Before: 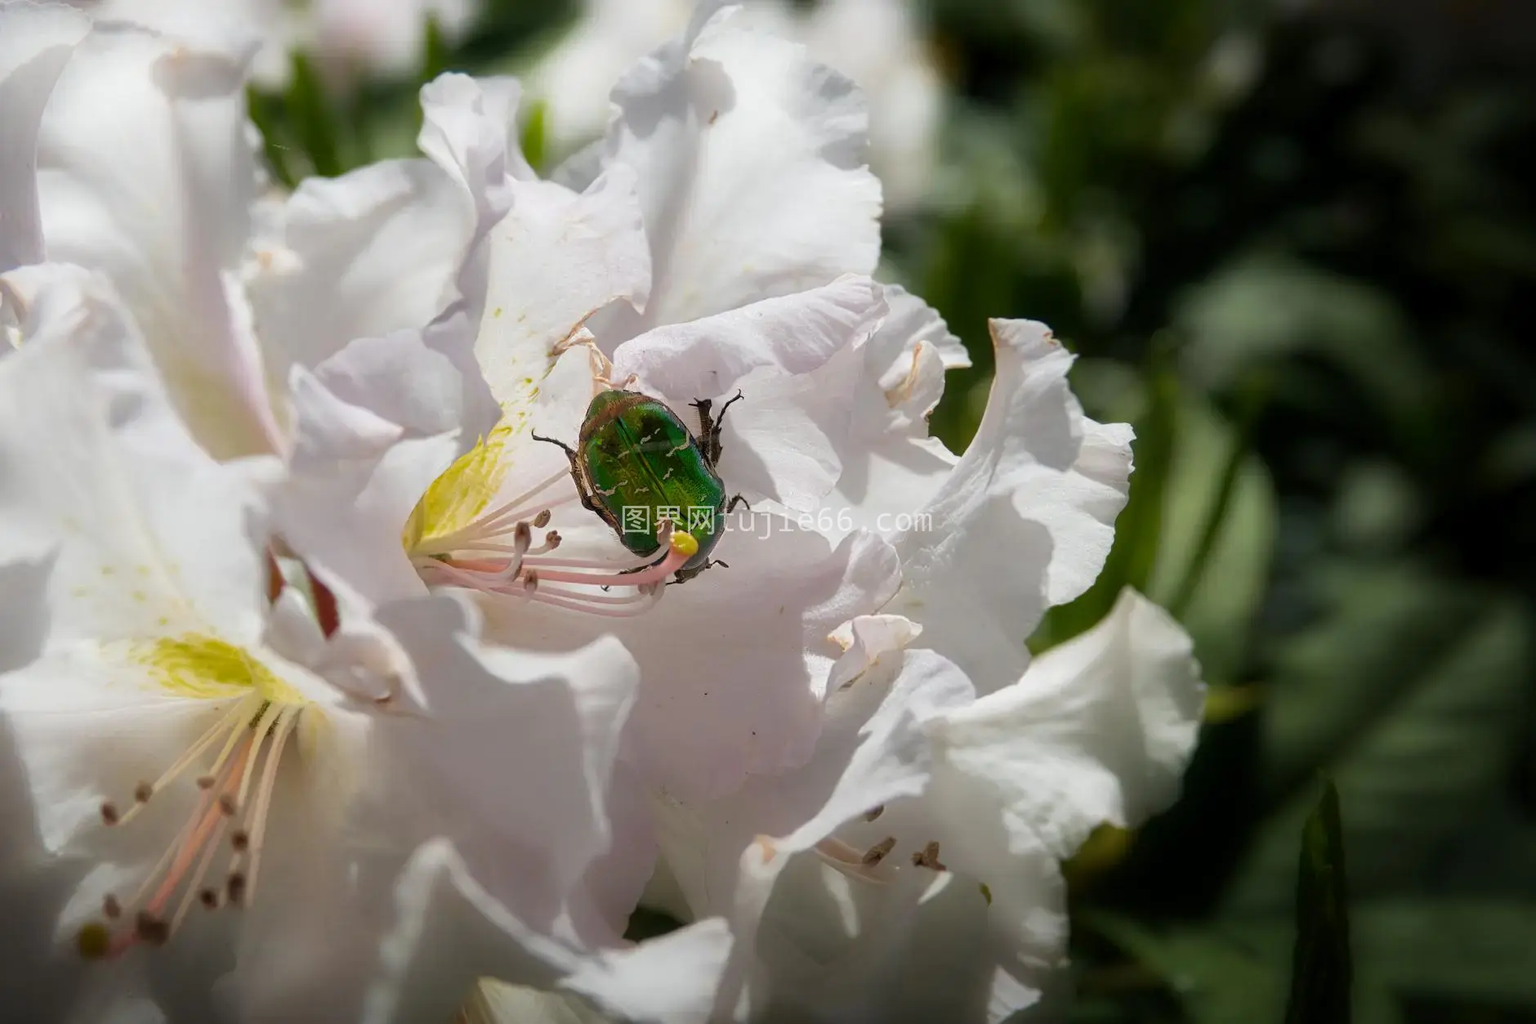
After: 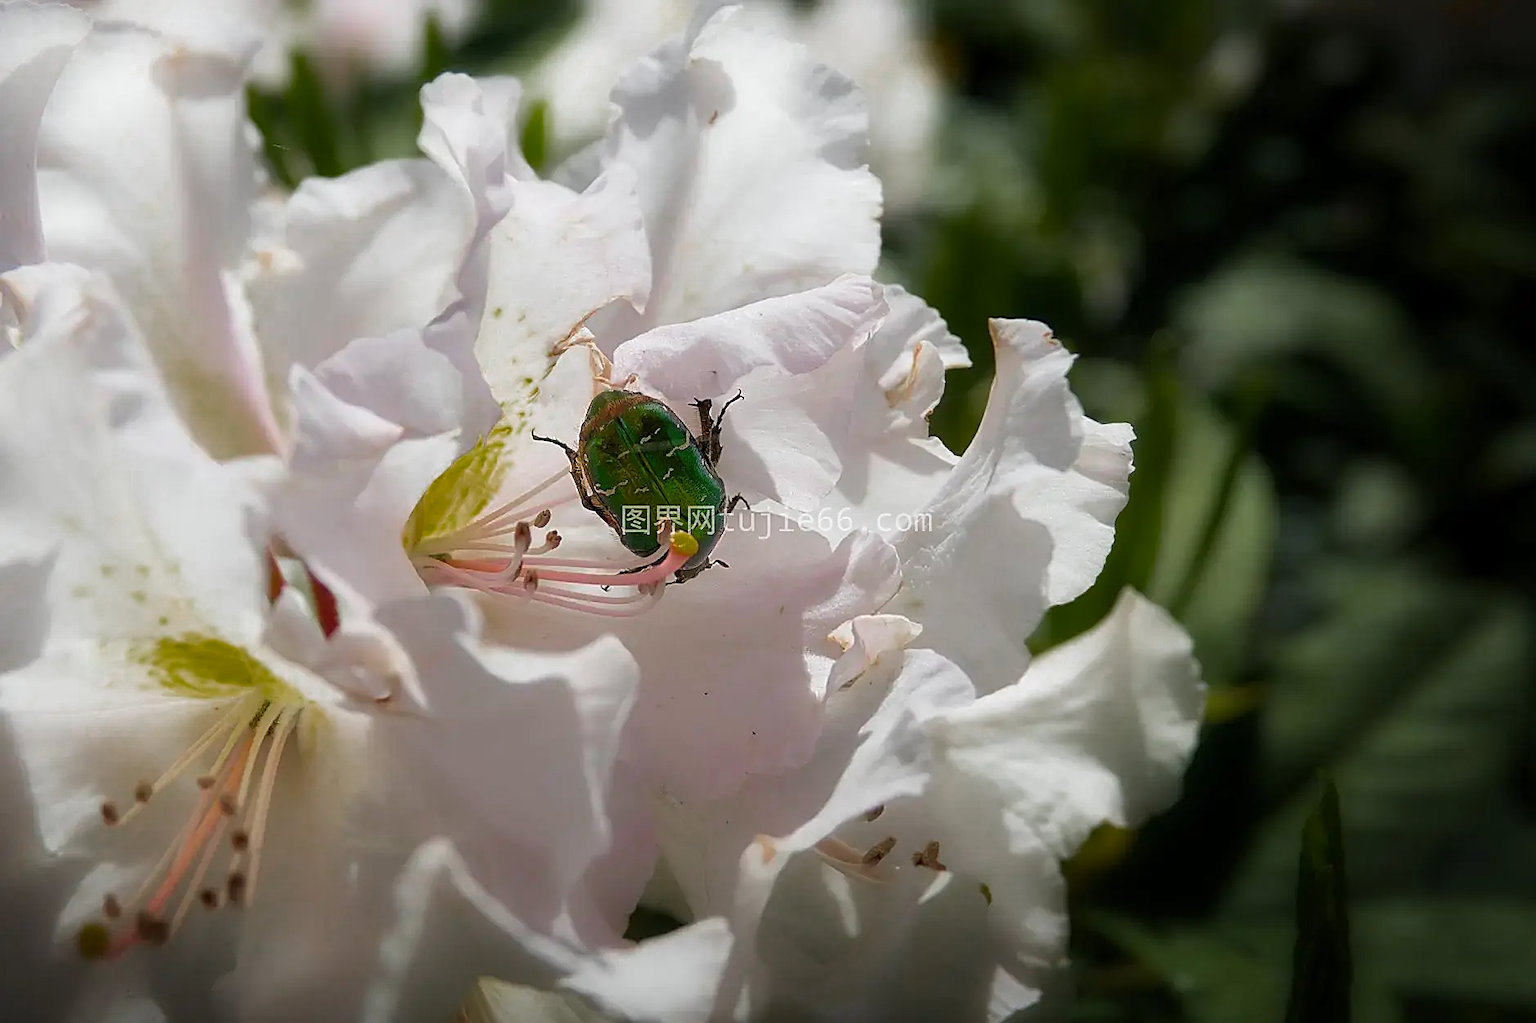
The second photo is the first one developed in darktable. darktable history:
color zones: curves: ch0 [(0, 0.48) (0.209, 0.398) (0.305, 0.332) (0.429, 0.493) (0.571, 0.5) (0.714, 0.5) (0.857, 0.5) (1, 0.48)]; ch1 [(0, 0.633) (0.143, 0.586) (0.286, 0.489) (0.429, 0.448) (0.571, 0.31) (0.714, 0.335) (0.857, 0.492) (1, 0.633)]; ch2 [(0, 0.448) (0.143, 0.498) (0.286, 0.5) (0.429, 0.5) (0.571, 0.5) (0.714, 0.5) (0.857, 0.5) (1, 0.448)]
sharpen: radius 1.4, amount 1.25, threshold 0.7
